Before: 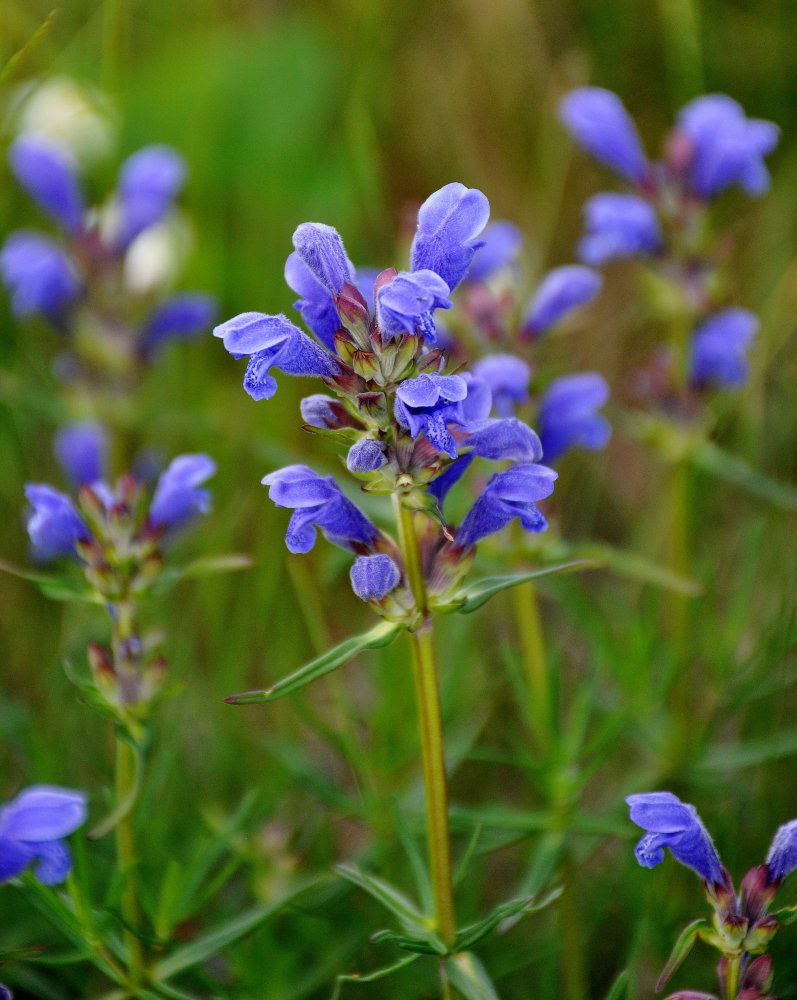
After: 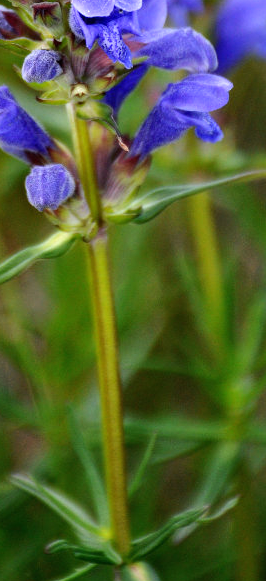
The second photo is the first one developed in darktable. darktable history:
tone equalizer: -8 EV -0.446 EV, -7 EV -0.425 EV, -6 EV -0.32 EV, -5 EV -0.258 EV, -3 EV 0.201 EV, -2 EV 0.329 EV, -1 EV 0.384 EV, +0 EV 0.389 EV, edges refinement/feathering 500, mask exposure compensation -1.57 EV, preserve details no
crop: left 40.794%, top 39.094%, right 25.737%, bottom 2.746%
